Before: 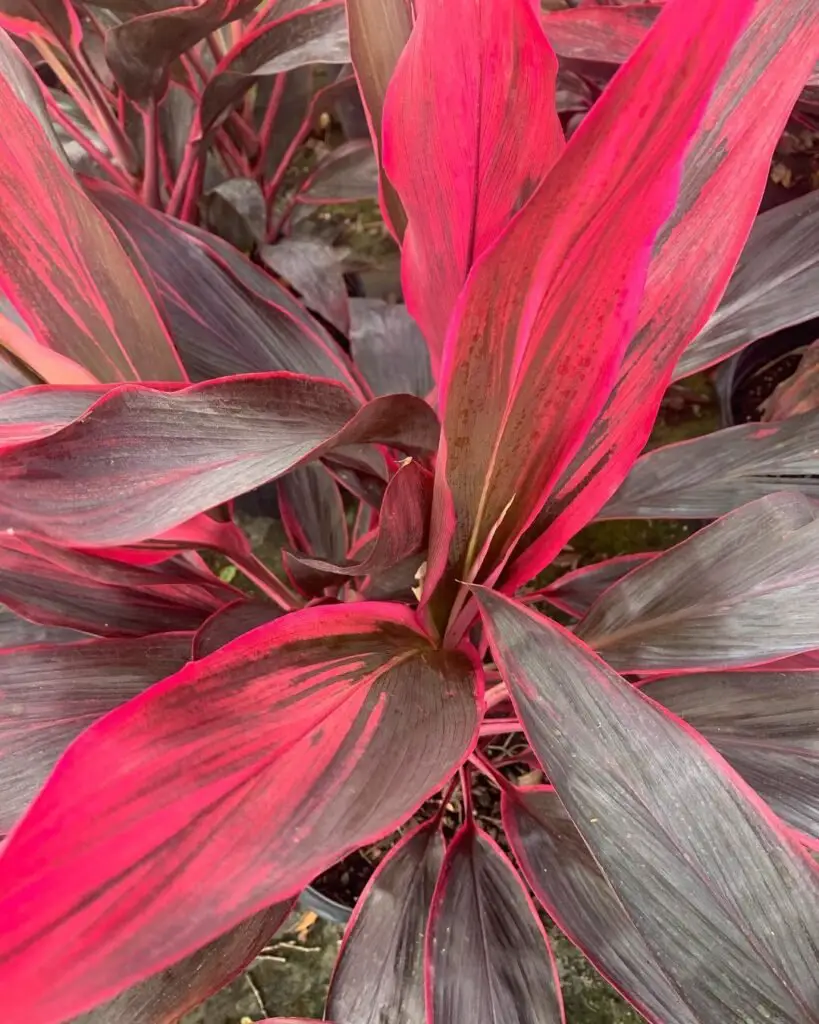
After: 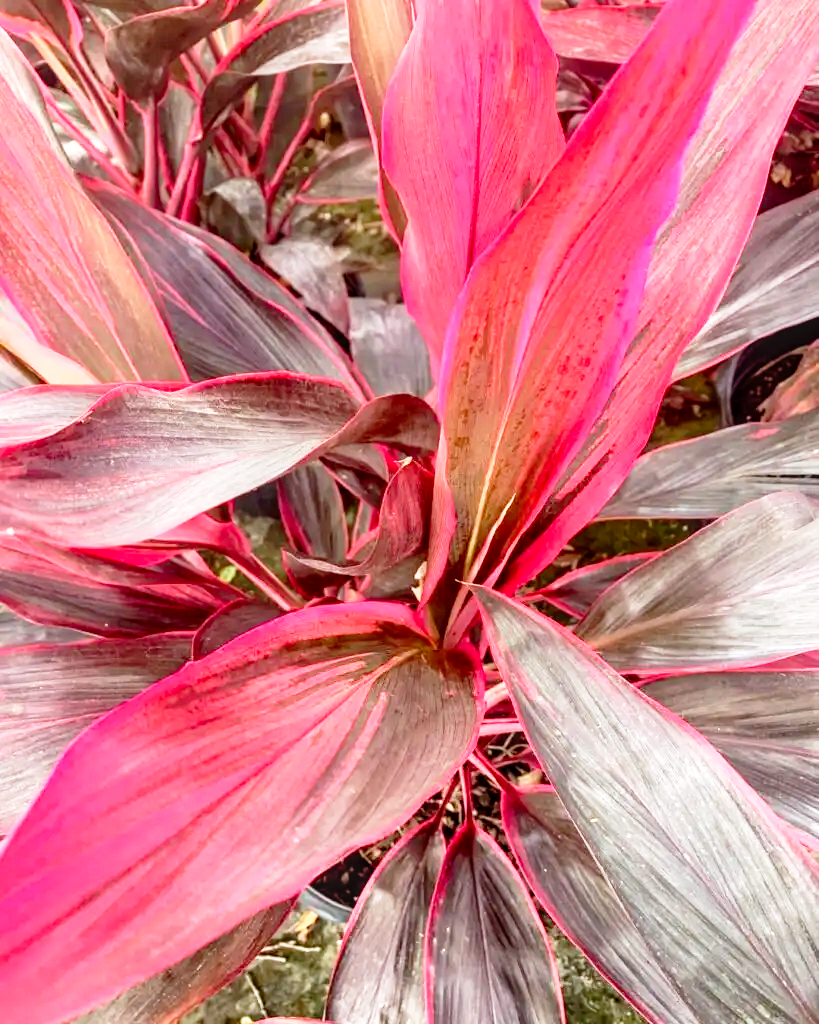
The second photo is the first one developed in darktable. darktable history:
base curve: curves: ch0 [(0, 0) (0.012, 0.01) (0.073, 0.168) (0.31, 0.711) (0.645, 0.957) (1, 1)], preserve colors none
color zones: curves: ch1 [(0, 0.523) (0.143, 0.545) (0.286, 0.52) (0.429, 0.506) (0.571, 0.503) (0.714, 0.503) (0.857, 0.508) (1, 0.523)]
local contrast: on, module defaults
